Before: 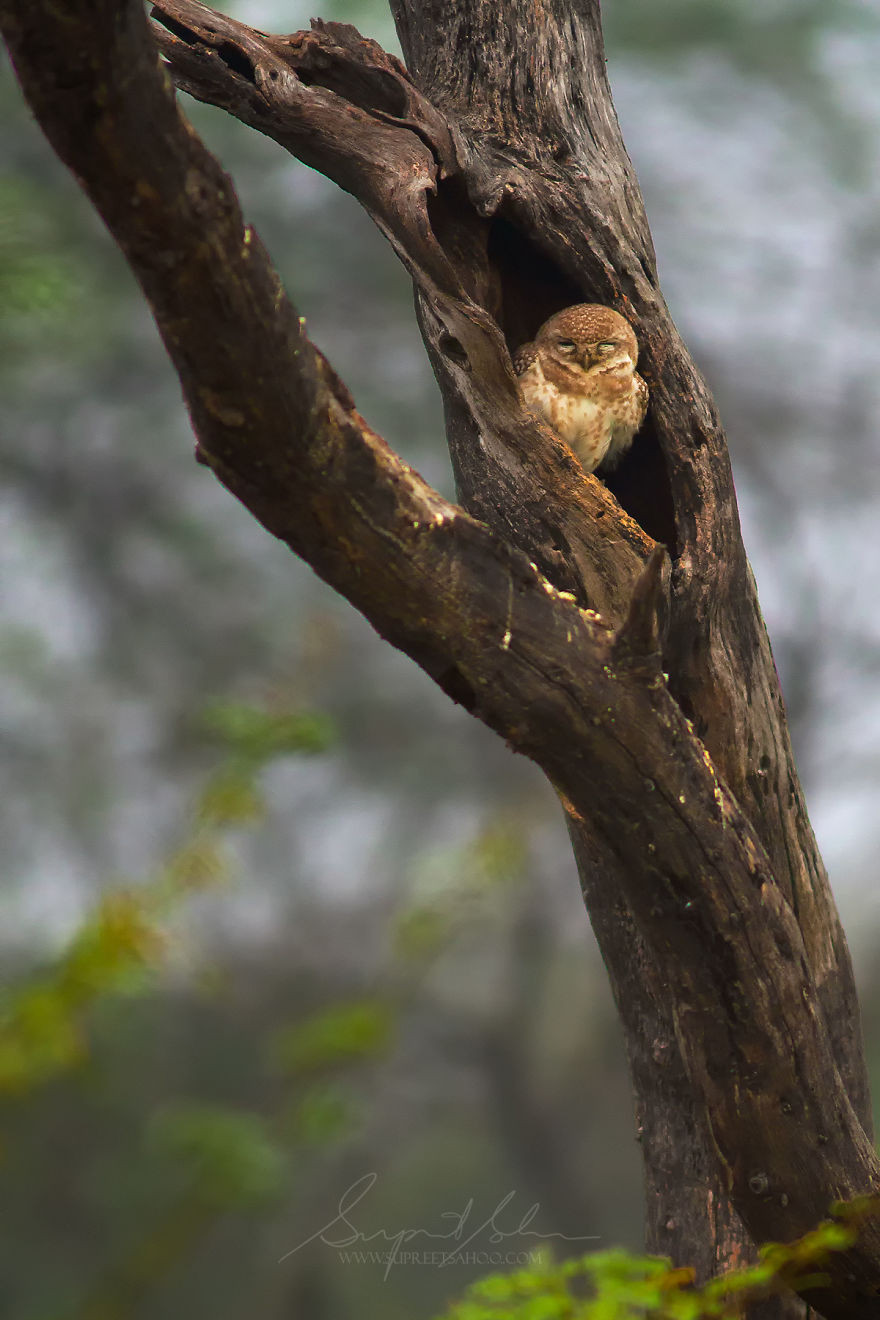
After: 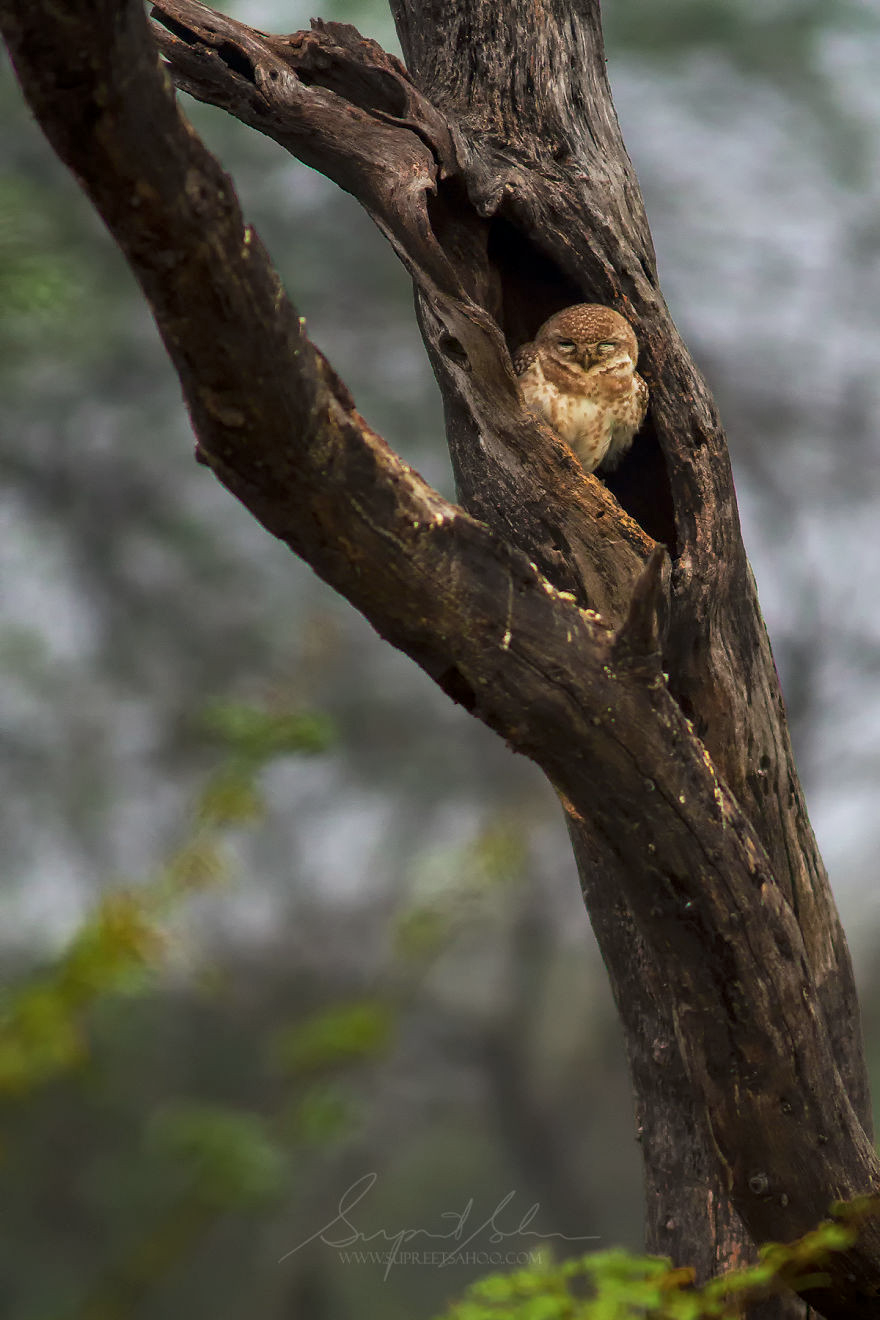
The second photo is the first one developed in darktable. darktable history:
local contrast: on, module defaults
exposure: exposure -0.28 EV, compensate highlight preservation false
tone equalizer: edges refinement/feathering 500, mask exposure compensation -1.57 EV, preserve details no
contrast brightness saturation: saturation -0.062
